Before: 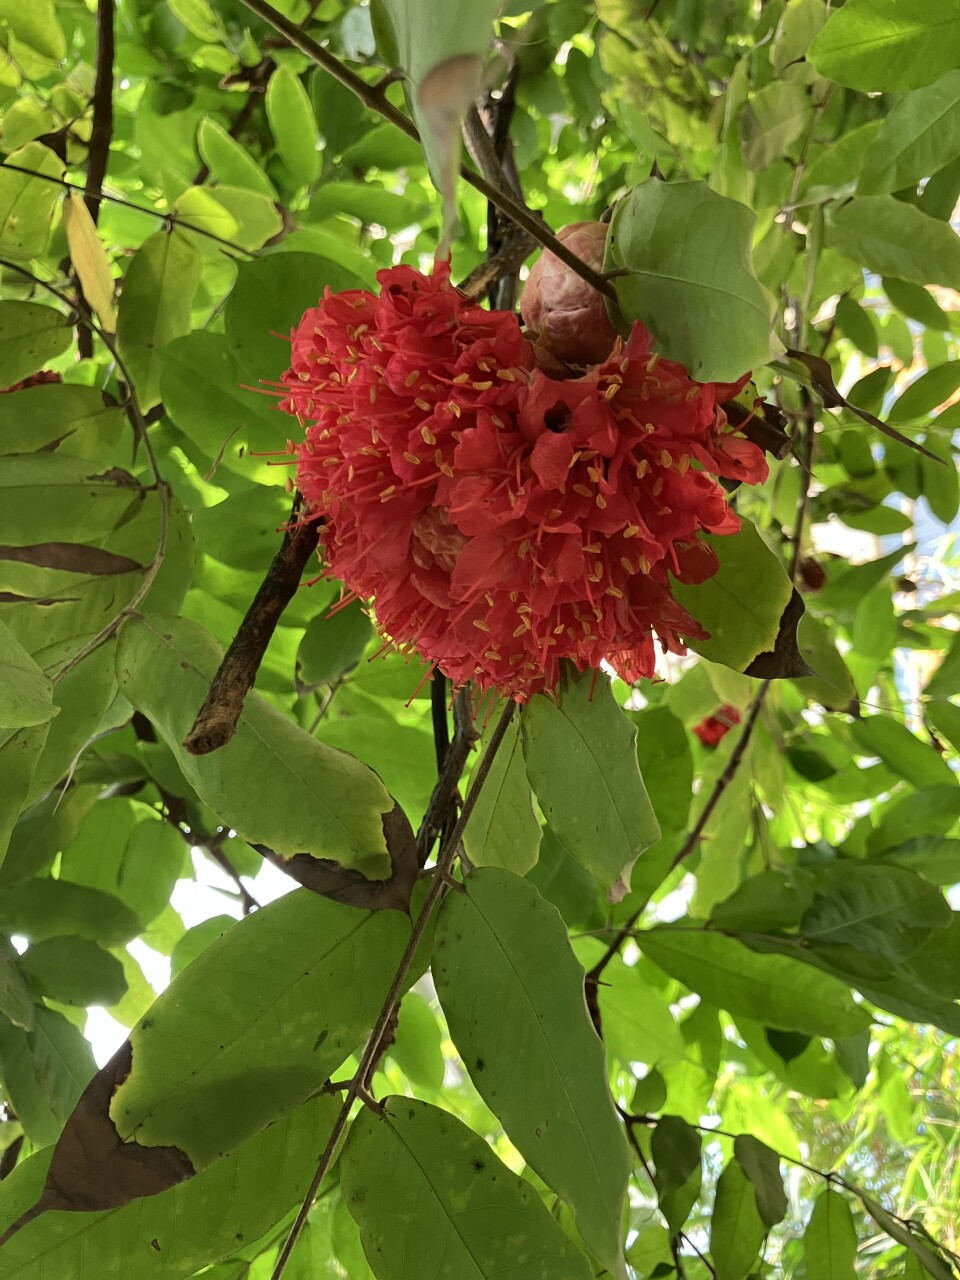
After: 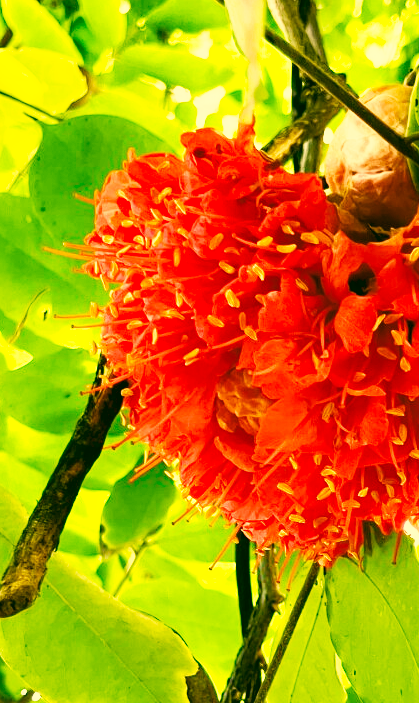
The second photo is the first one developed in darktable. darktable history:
color correction: highlights a* 5.62, highlights b* 32.89, shadows a* -25.71, shadows b* 3.85
base curve: curves: ch0 [(0, 0) (0.007, 0.004) (0.027, 0.03) (0.046, 0.07) (0.207, 0.54) (0.442, 0.872) (0.673, 0.972) (1, 1)], preserve colors none
exposure: black level correction 0, exposure 0.696 EV, compensate highlight preservation false
crop: left 20.453%, top 10.77%, right 35.799%, bottom 34.301%
